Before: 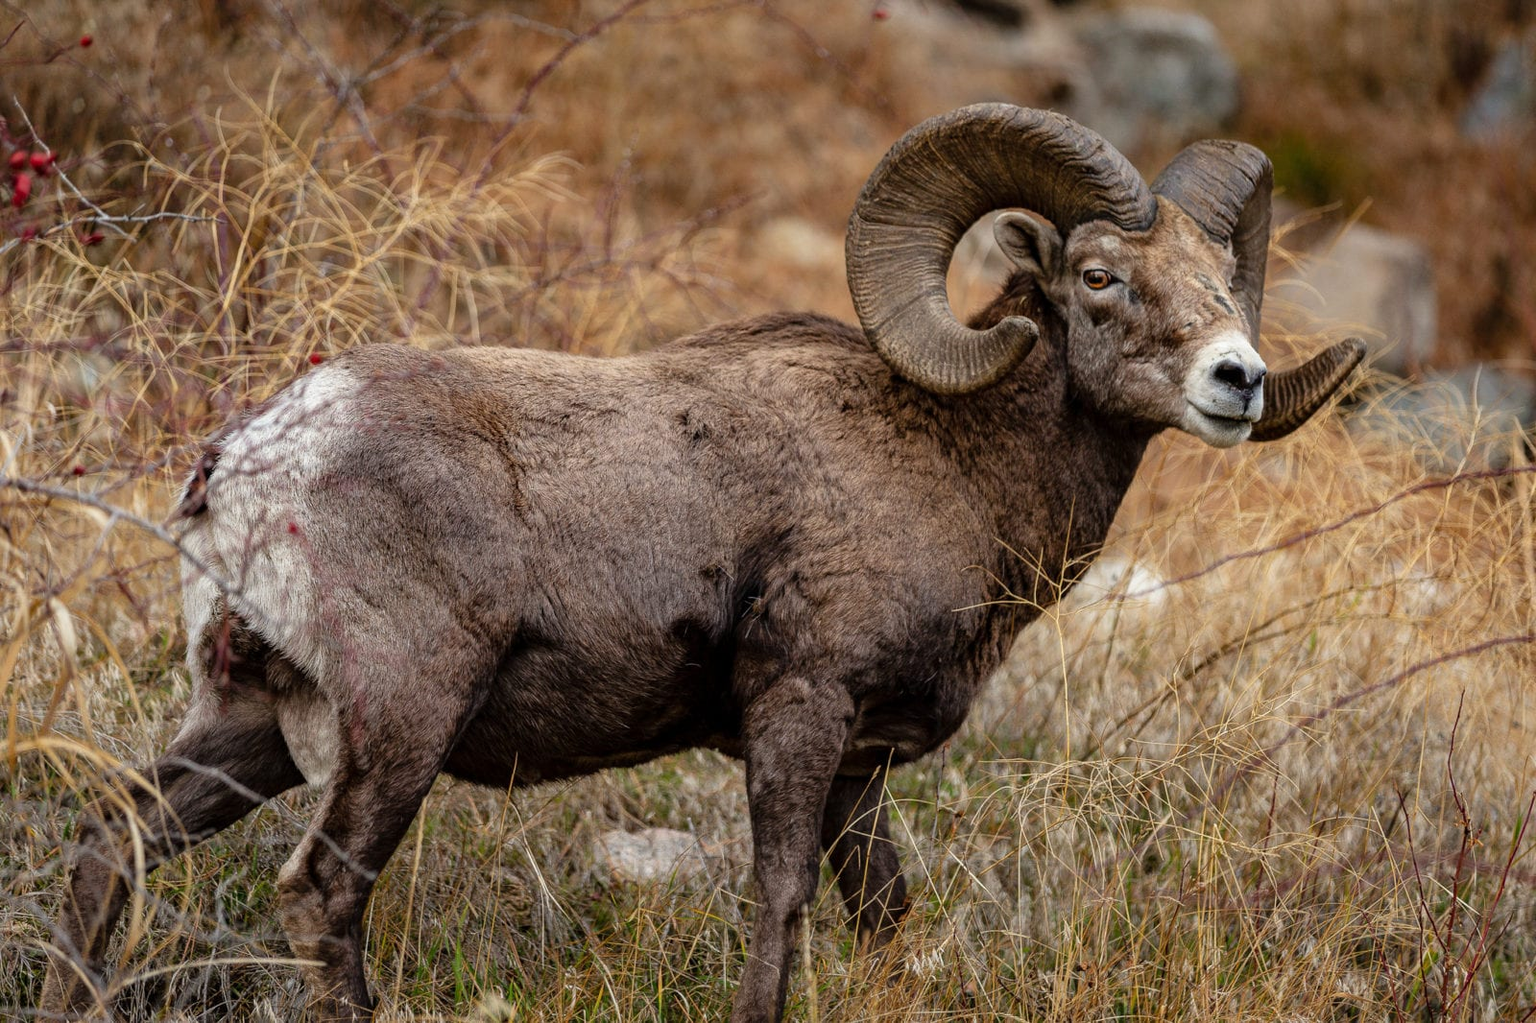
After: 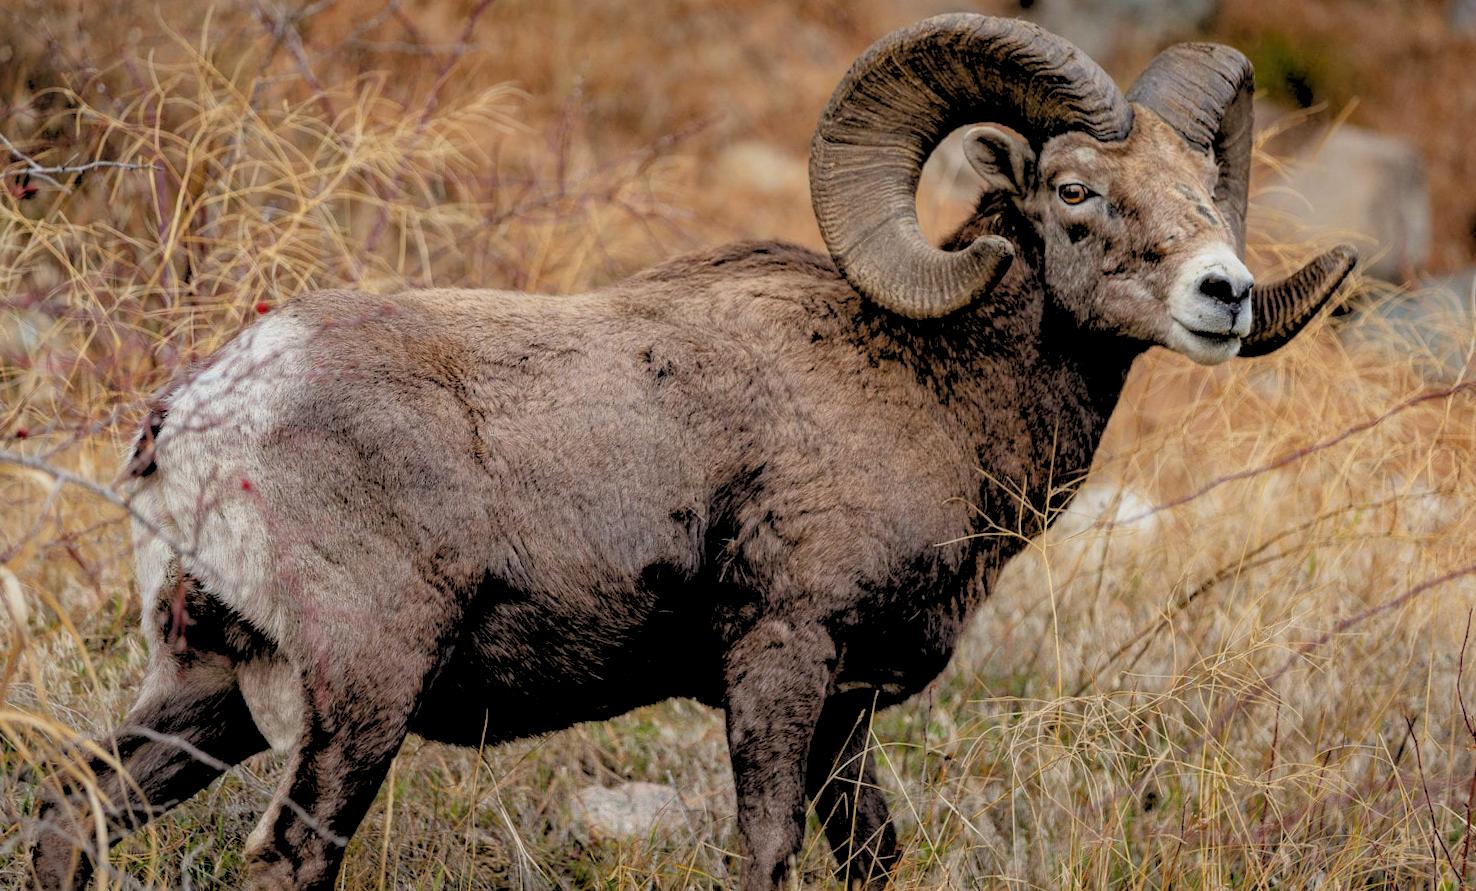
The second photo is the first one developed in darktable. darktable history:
rgb levels: preserve colors sum RGB, levels [[0.038, 0.433, 0.934], [0, 0.5, 1], [0, 0.5, 1]]
rotate and perspective: rotation -2.12°, lens shift (vertical) 0.009, lens shift (horizontal) -0.008, automatic cropping original format, crop left 0.036, crop right 0.964, crop top 0.05, crop bottom 0.959
crop: left 1.507%, top 6.147%, right 1.379%, bottom 6.637%
